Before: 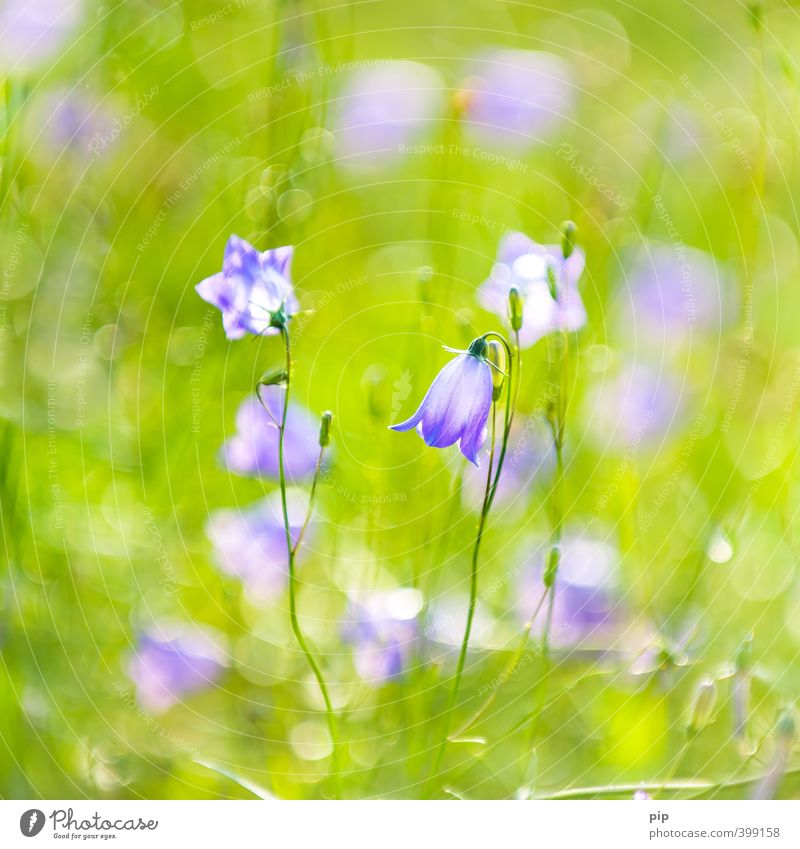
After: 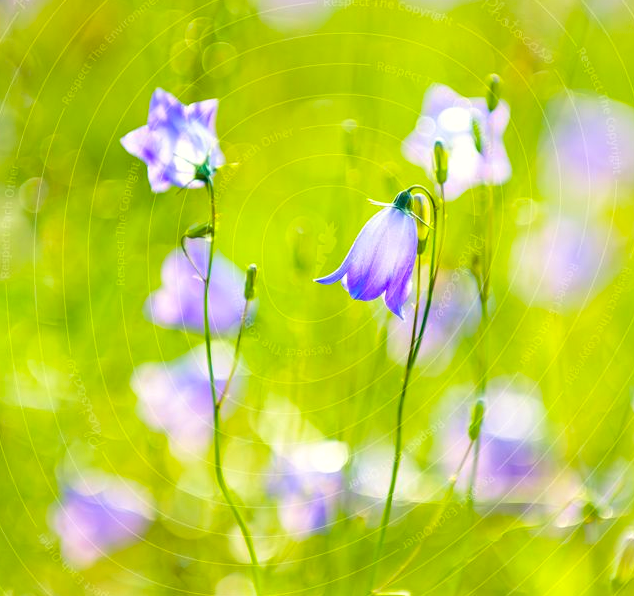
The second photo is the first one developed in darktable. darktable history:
color balance rgb: highlights gain › luminance 6.345%, highlights gain › chroma 2.497%, highlights gain › hue 93.25°, linear chroma grading › global chroma 15.25%, perceptual saturation grading › global saturation 0.176%, global vibrance 23.53%
crop: left 9.387%, top 17.415%, right 11.264%, bottom 12.327%
